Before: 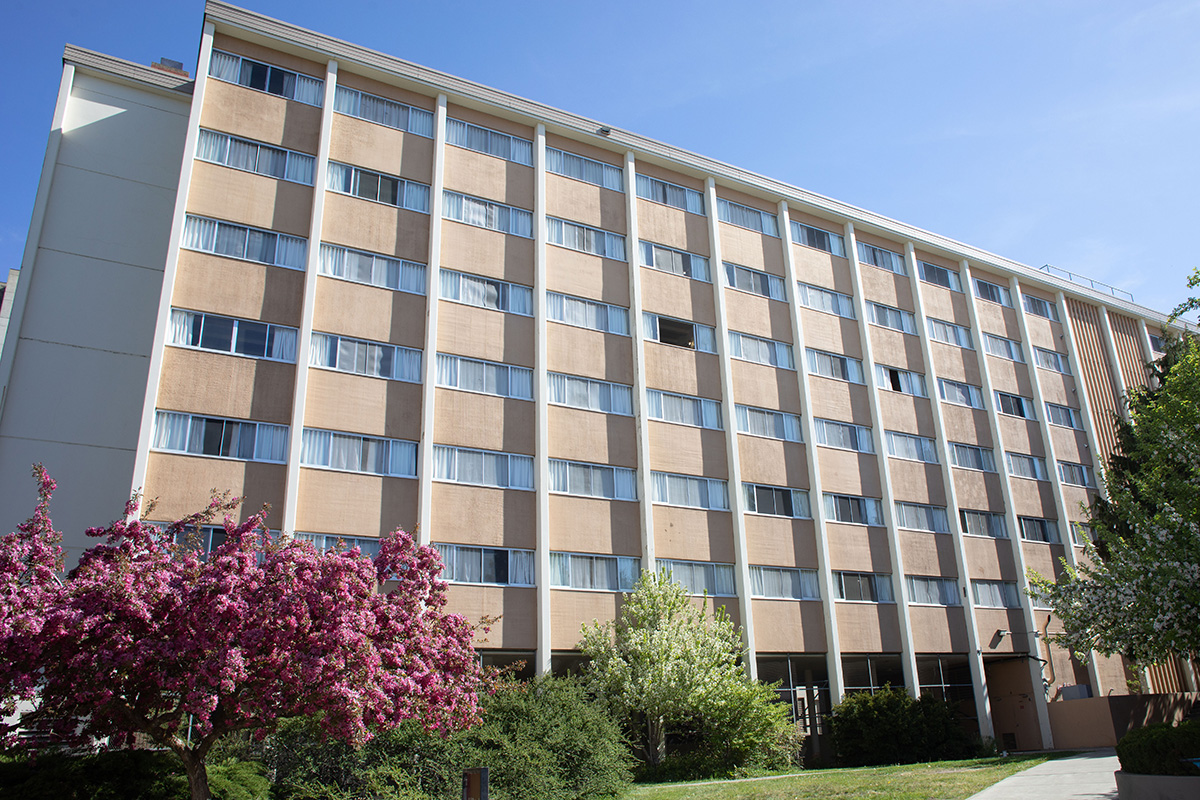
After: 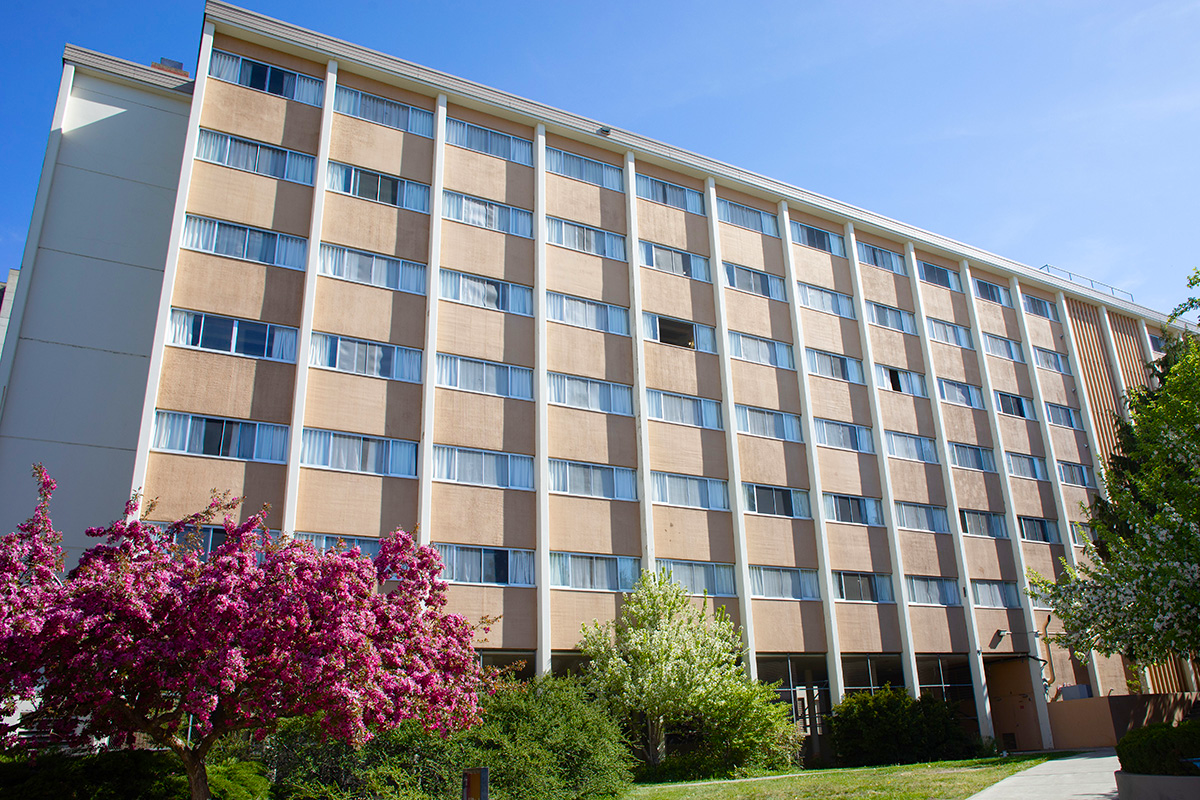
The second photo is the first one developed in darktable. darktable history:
color balance rgb: perceptual saturation grading › global saturation 20%, perceptual saturation grading › highlights -25.284%, perceptual saturation grading › shadows 49.711%, global vibrance 20%
